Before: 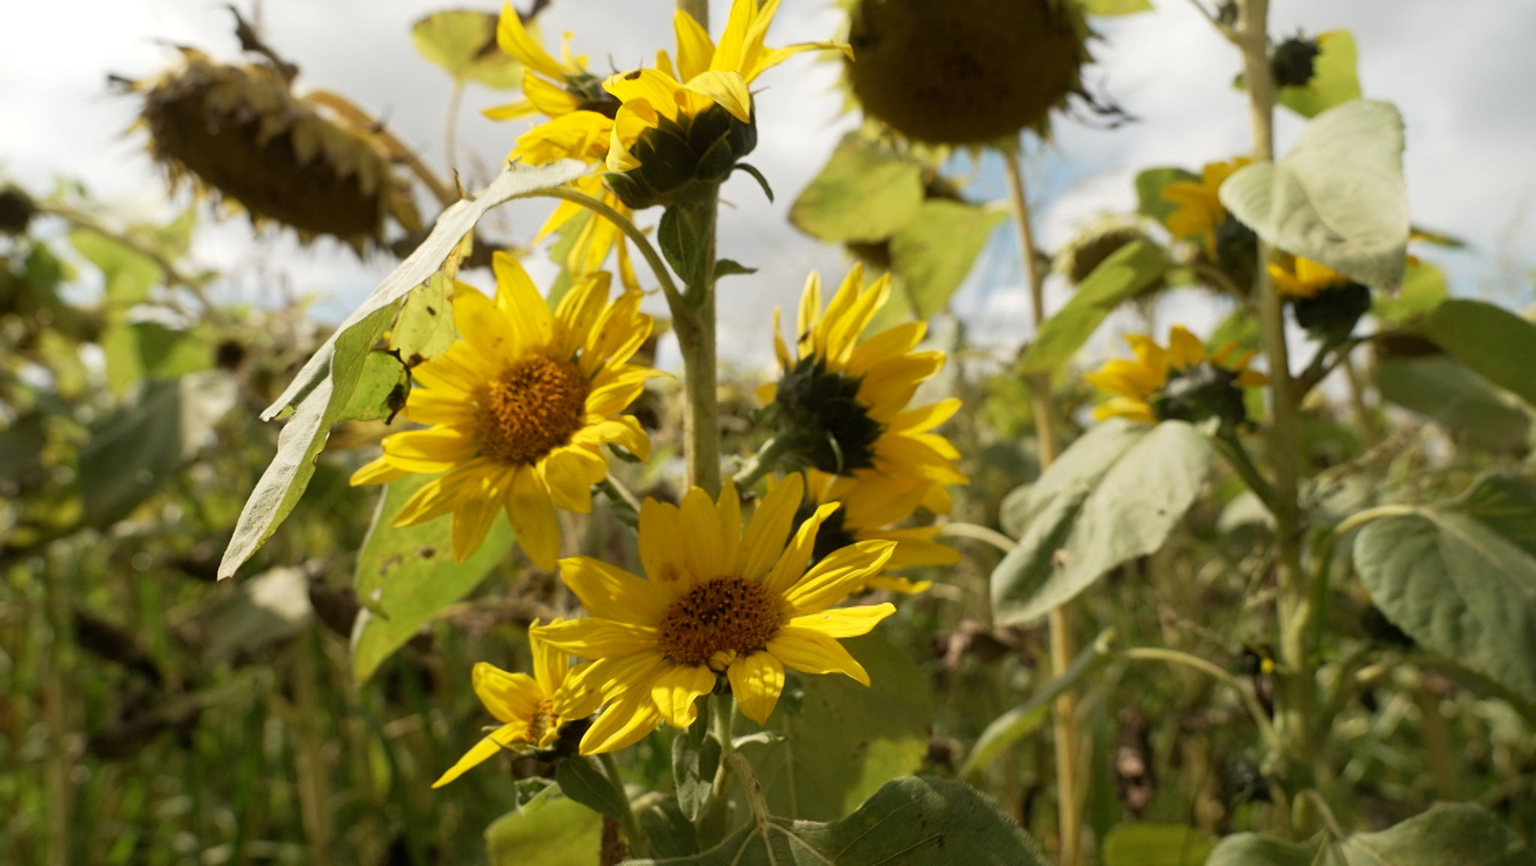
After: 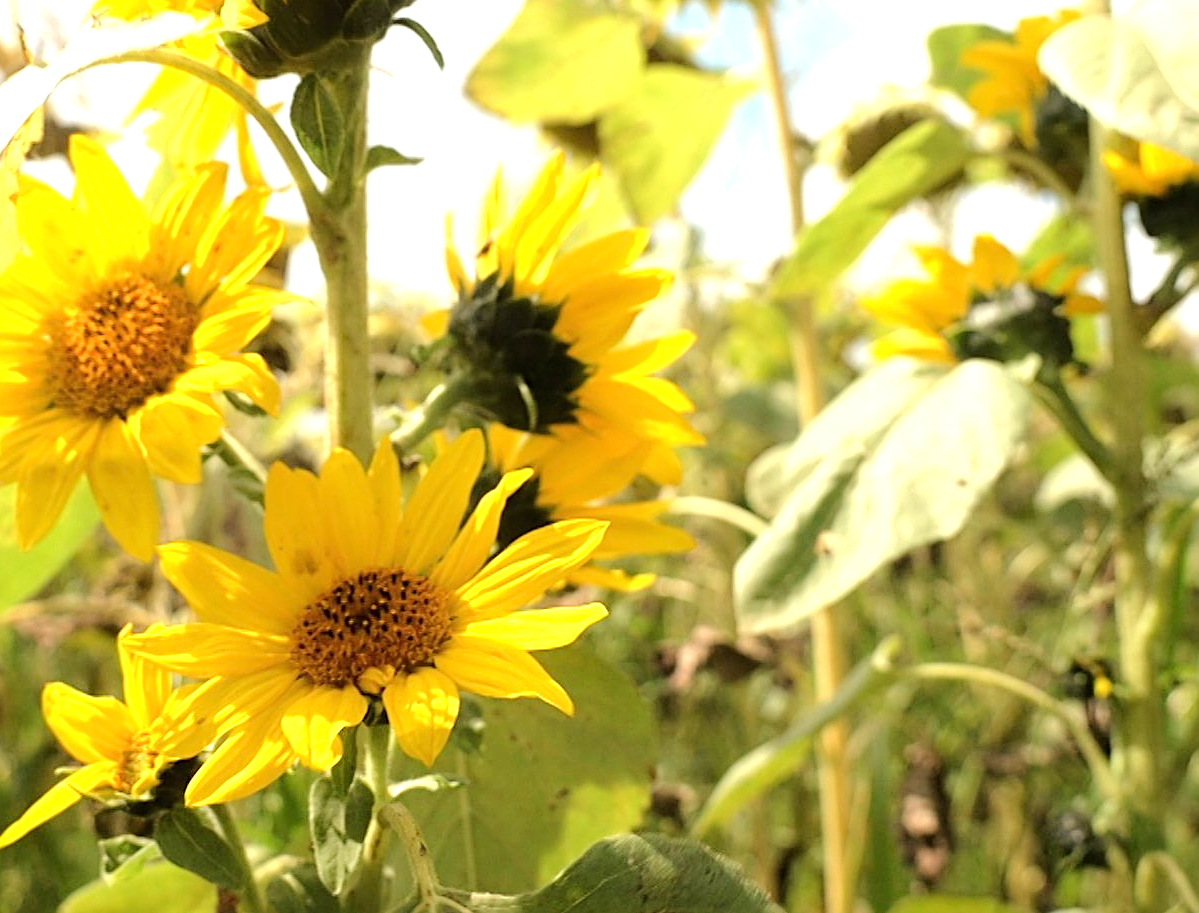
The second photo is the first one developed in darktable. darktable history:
base curve: curves: ch0 [(0, 0) (0.158, 0.273) (0.879, 0.895) (1, 1)]
tone equalizer: -8 EV -0.716 EV, -7 EV -0.68 EV, -6 EV -0.567 EV, -5 EV -0.378 EV, -3 EV 0.366 EV, -2 EV 0.6 EV, -1 EV 0.691 EV, +0 EV 0.77 EV
exposure: black level correction 0, exposure 0.399 EV, compensate exposure bias true, compensate highlight preservation false
crop and rotate: left 28.672%, top 17.377%, right 12.742%, bottom 3.461%
sharpen: on, module defaults
